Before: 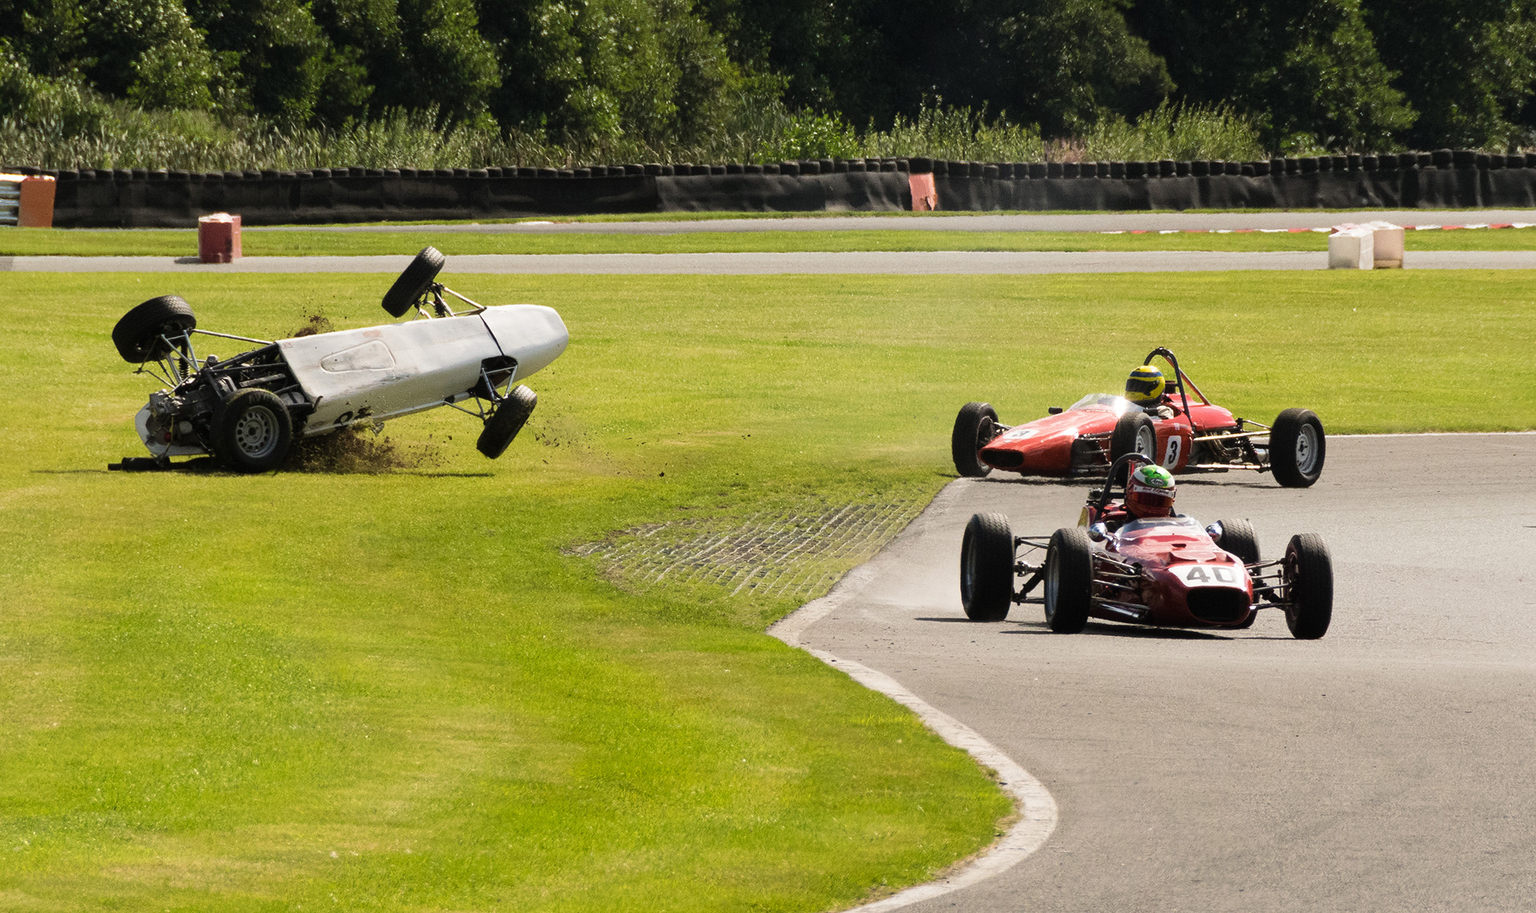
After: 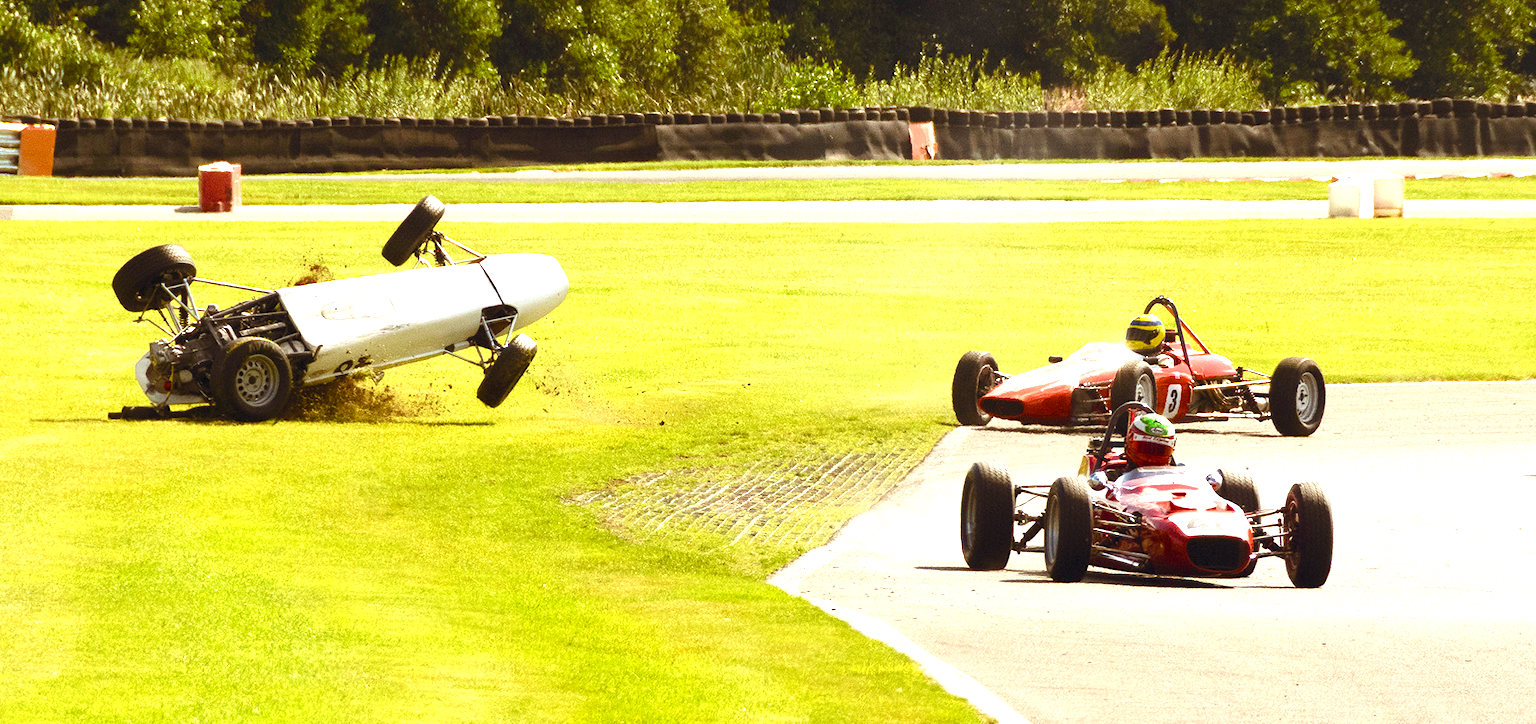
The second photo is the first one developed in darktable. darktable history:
color balance rgb: power › luminance 9.866%, power › chroma 2.819%, power › hue 59.18°, global offset › chroma 0.068%, global offset › hue 253.42°, perceptual saturation grading › global saturation 20%, perceptual saturation grading › highlights -24.86%, perceptual saturation grading › shadows 49.679%
crop and rotate: top 5.652%, bottom 14.895%
exposure: exposure 1.235 EV, compensate highlight preservation false
